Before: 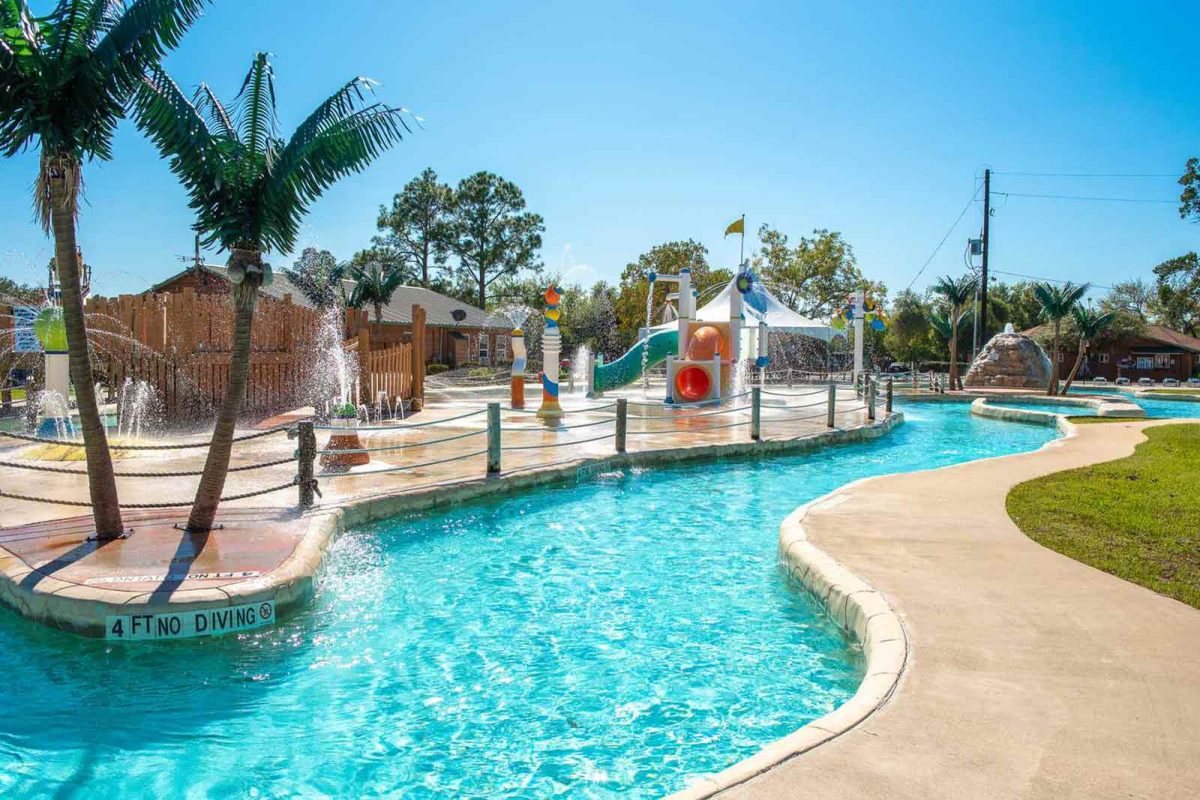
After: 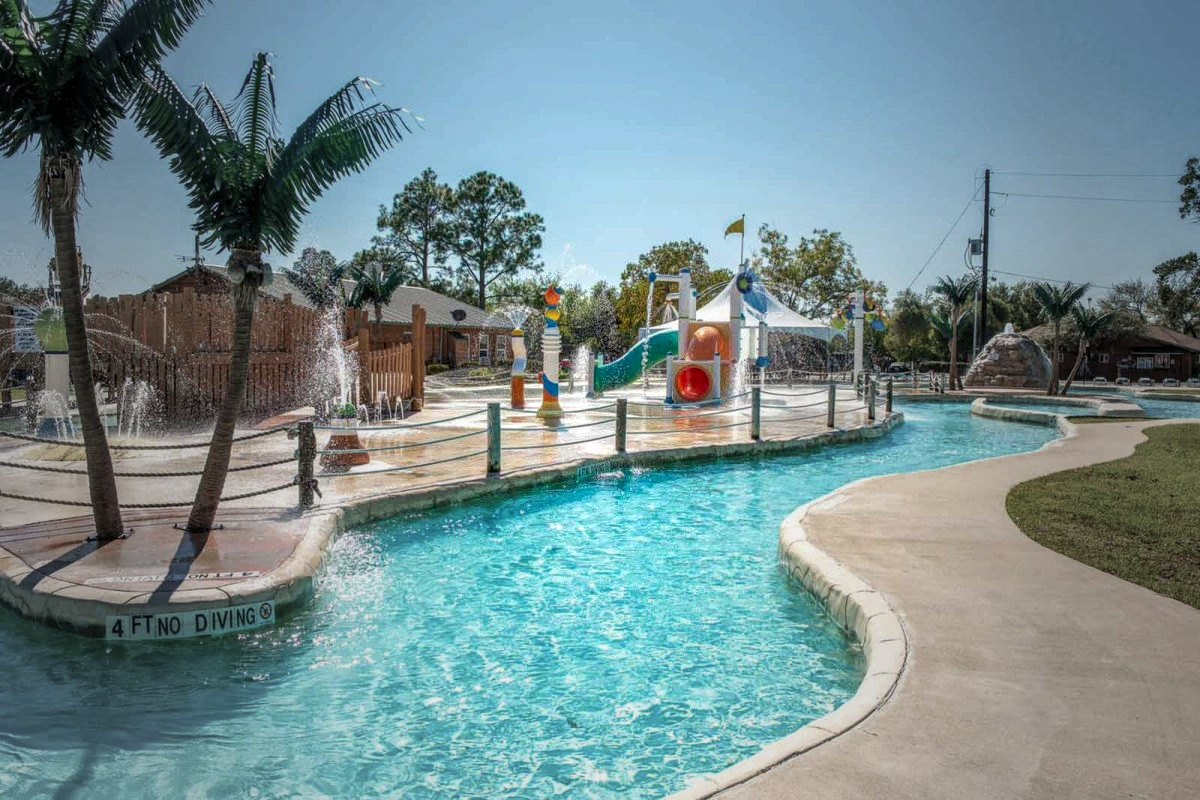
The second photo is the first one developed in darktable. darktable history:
vignetting: fall-off start 16.12%, fall-off radius 99.71%, width/height ratio 0.713
local contrast: on, module defaults
